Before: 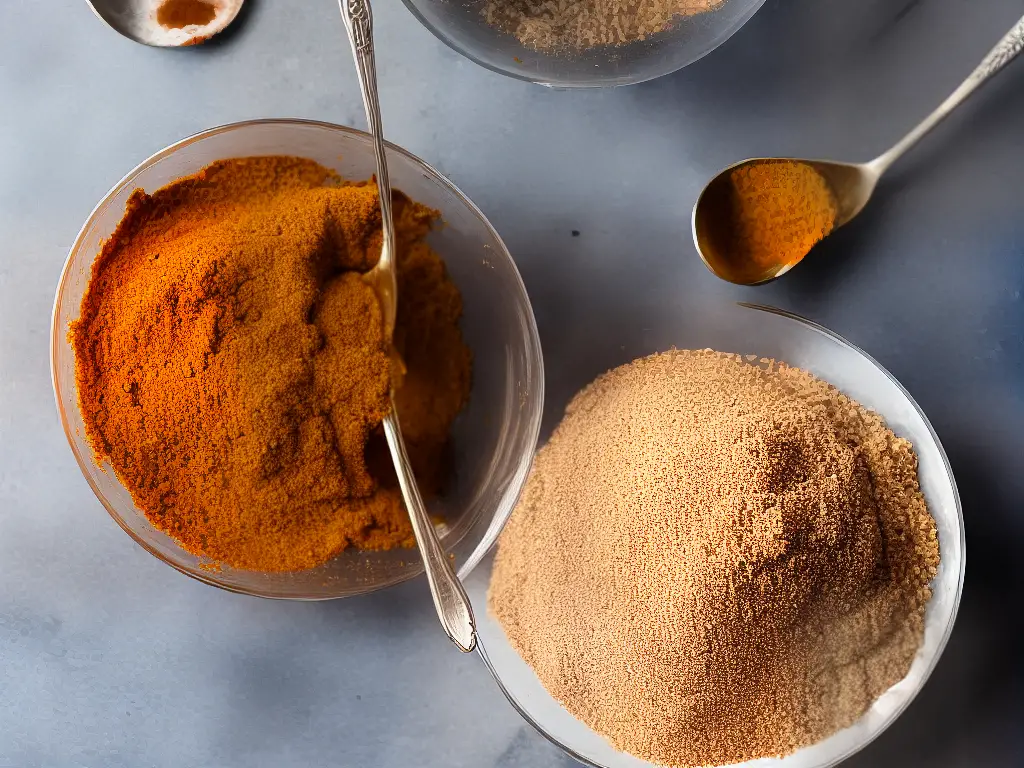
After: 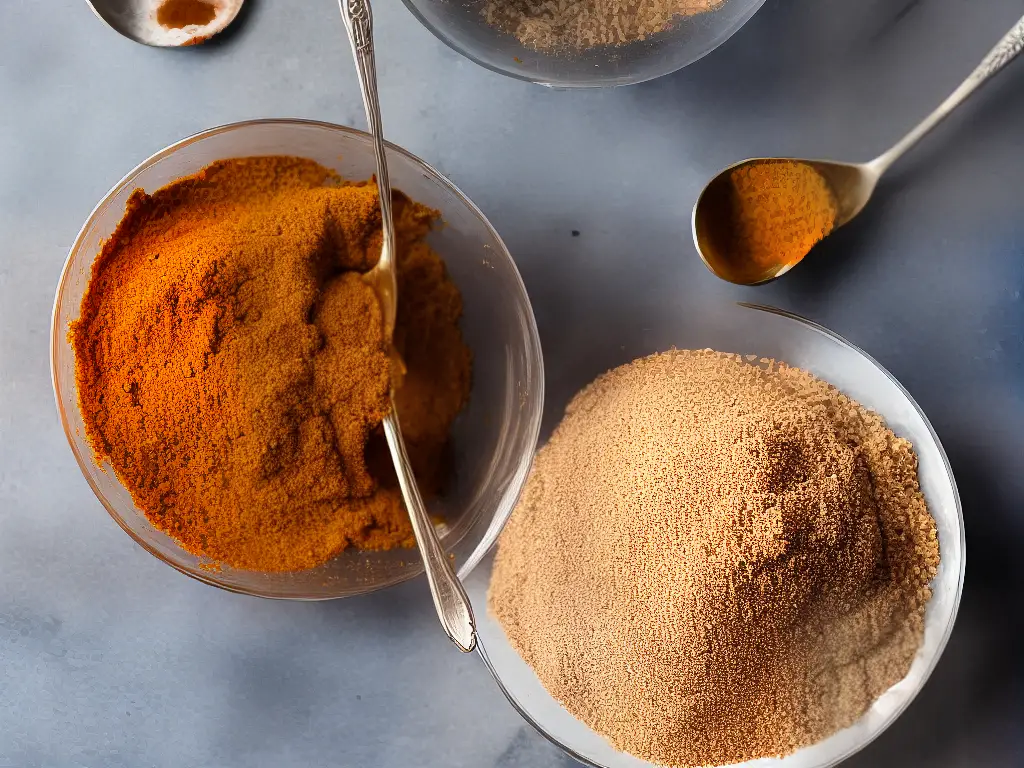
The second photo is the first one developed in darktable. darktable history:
shadows and highlights: highlights color adjustment 0%, soften with gaussian
rotate and perspective: automatic cropping original format, crop left 0, crop top 0
